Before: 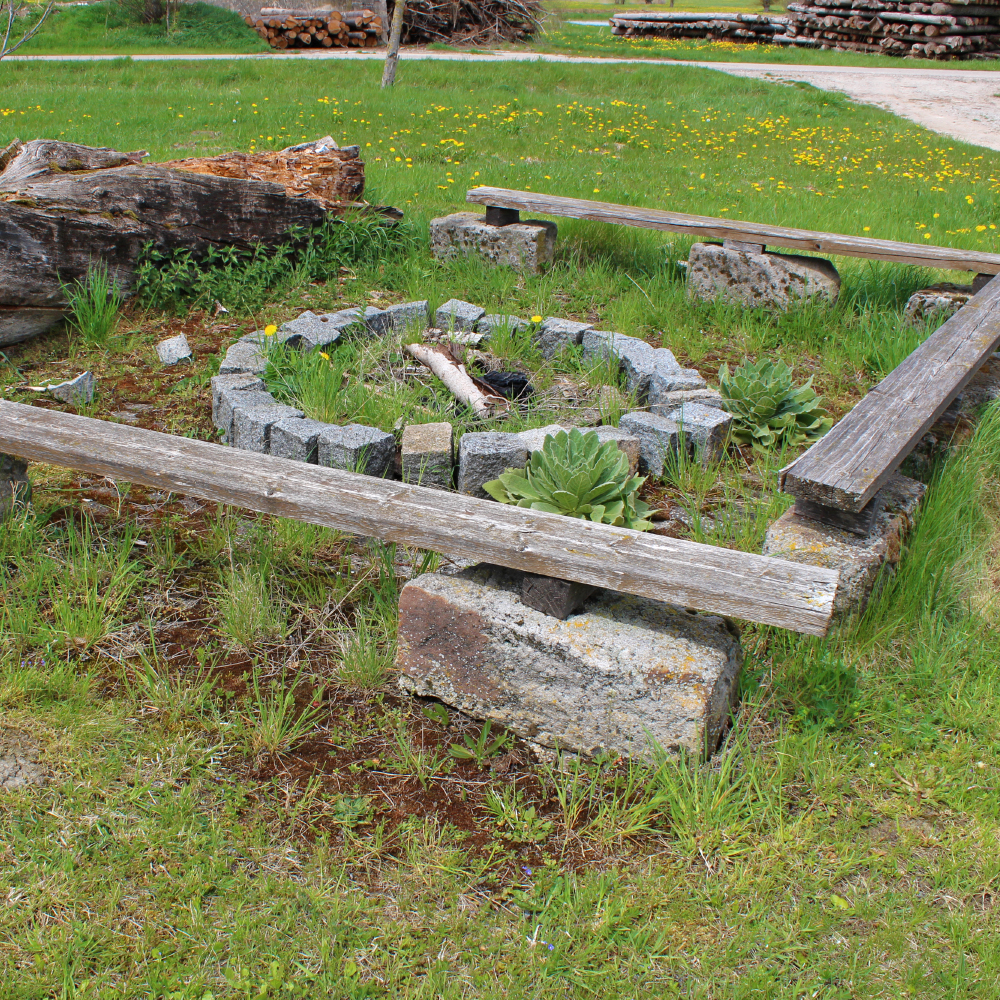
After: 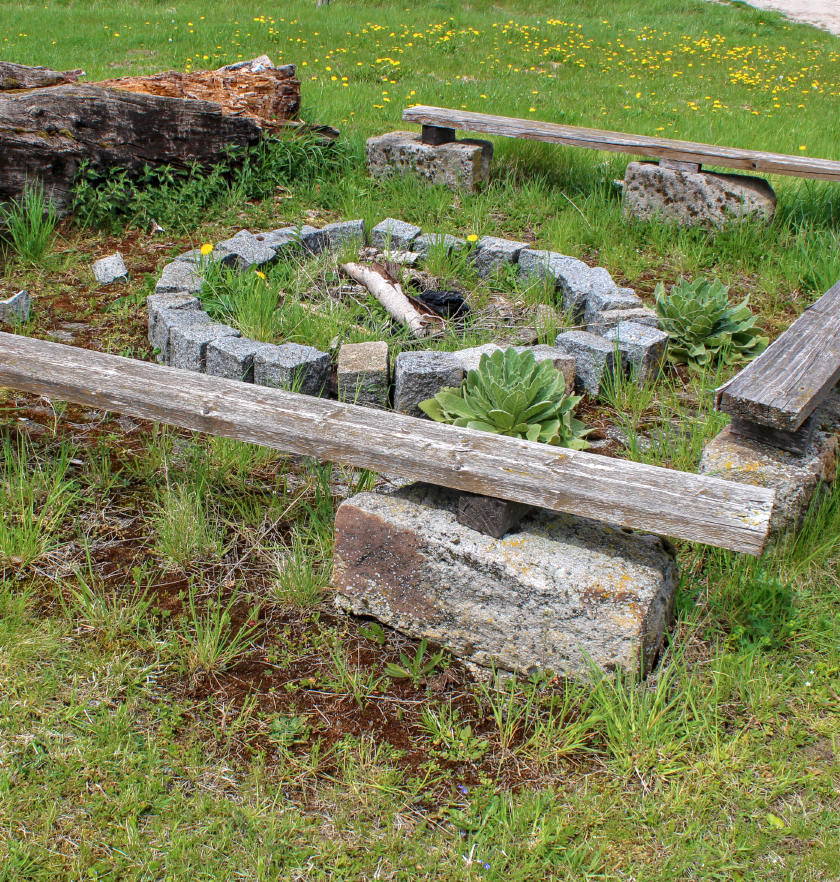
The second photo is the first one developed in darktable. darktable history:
crop: left 6.446%, top 8.188%, right 9.538%, bottom 3.548%
local contrast: on, module defaults
